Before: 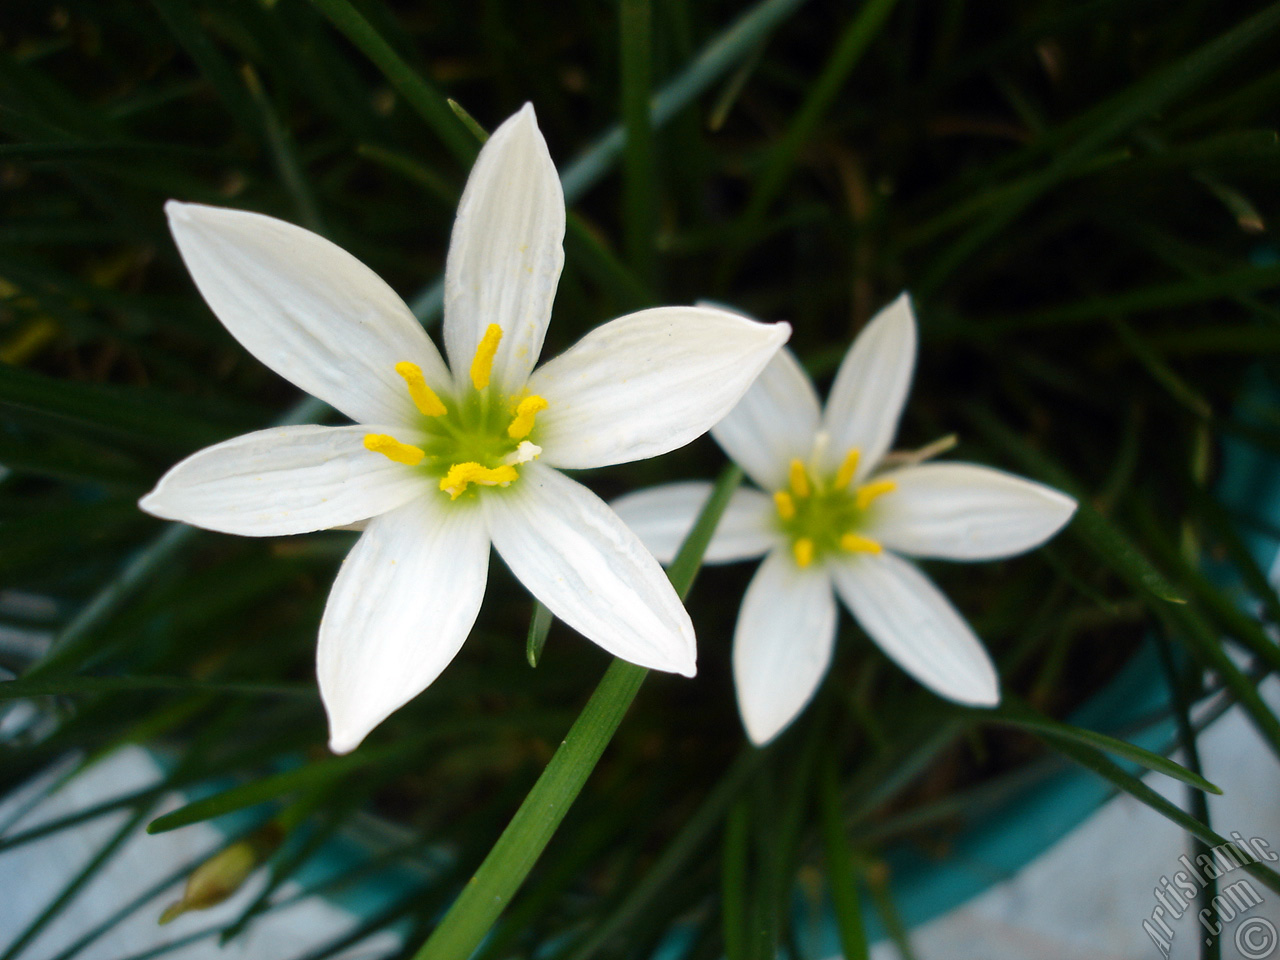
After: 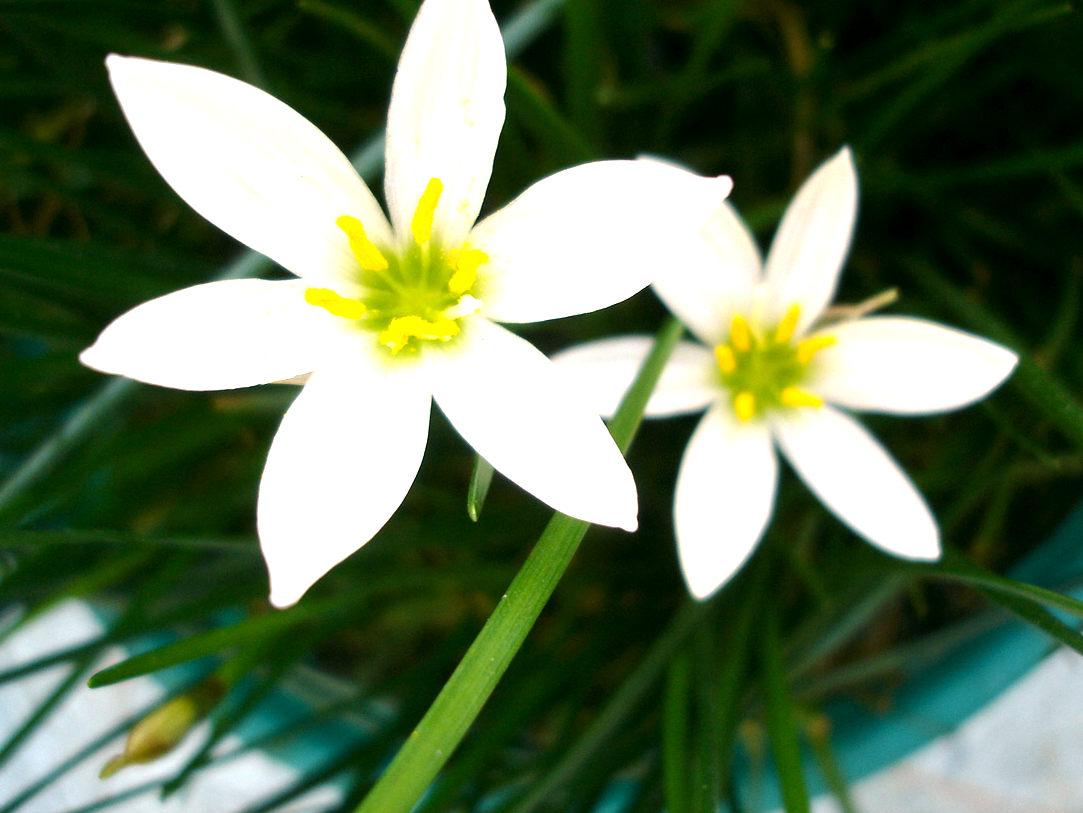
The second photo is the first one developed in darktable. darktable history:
crop and rotate: left 4.686%, top 15.253%, right 10.68%
exposure: black level correction 0.001, exposure 1.047 EV, compensate exposure bias true, compensate highlight preservation false
color correction: highlights a* 4.3, highlights b* 4.96, shadows a* -7.77, shadows b* 4.6
